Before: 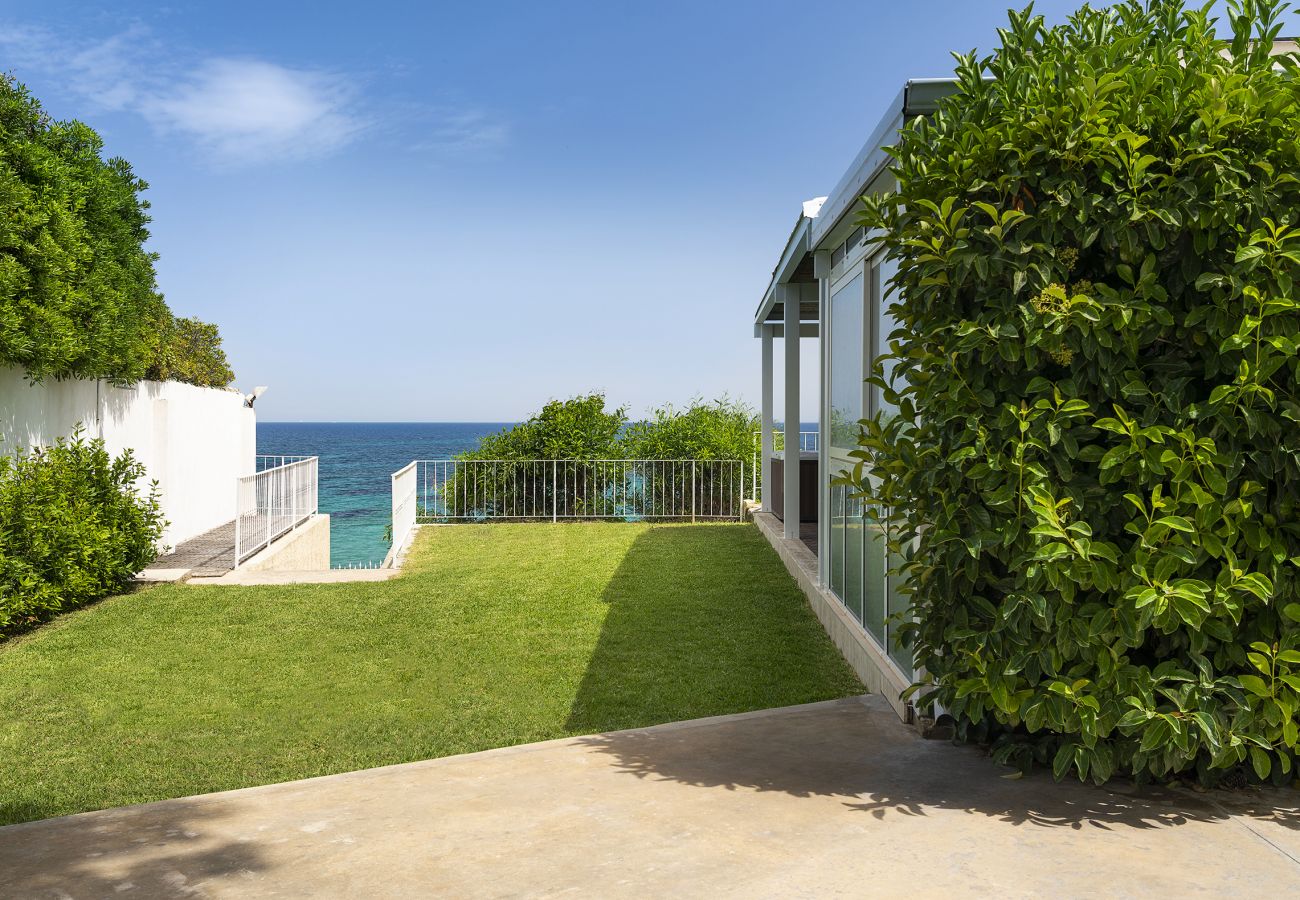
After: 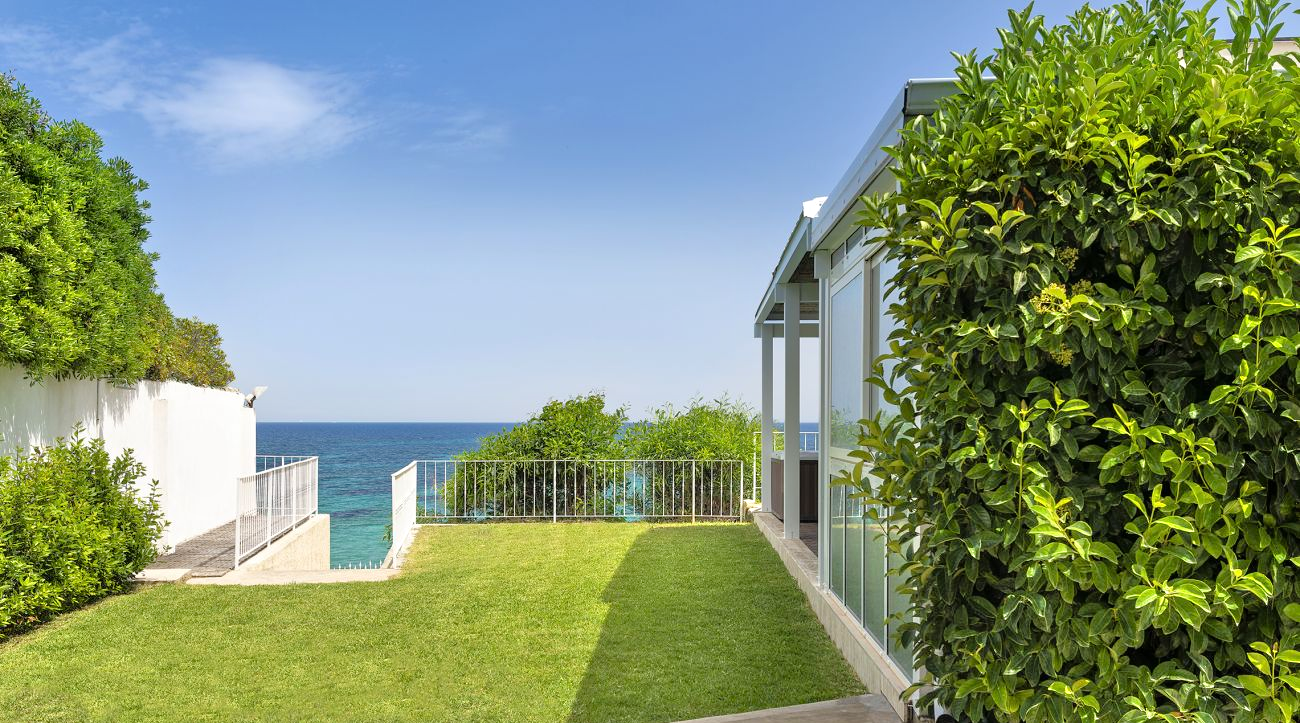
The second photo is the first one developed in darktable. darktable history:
crop: bottom 19.644%
tone equalizer: -7 EV 0.15 EV, -6 EV 0.6 EV, -5 EV 1.15 EV, -4 EV 1.33 EV, -3 EV 1.15 EV, -2 EV 0.6 EV, -1 EV 0.15 EV, mask exposure compensation -0.5 EV
